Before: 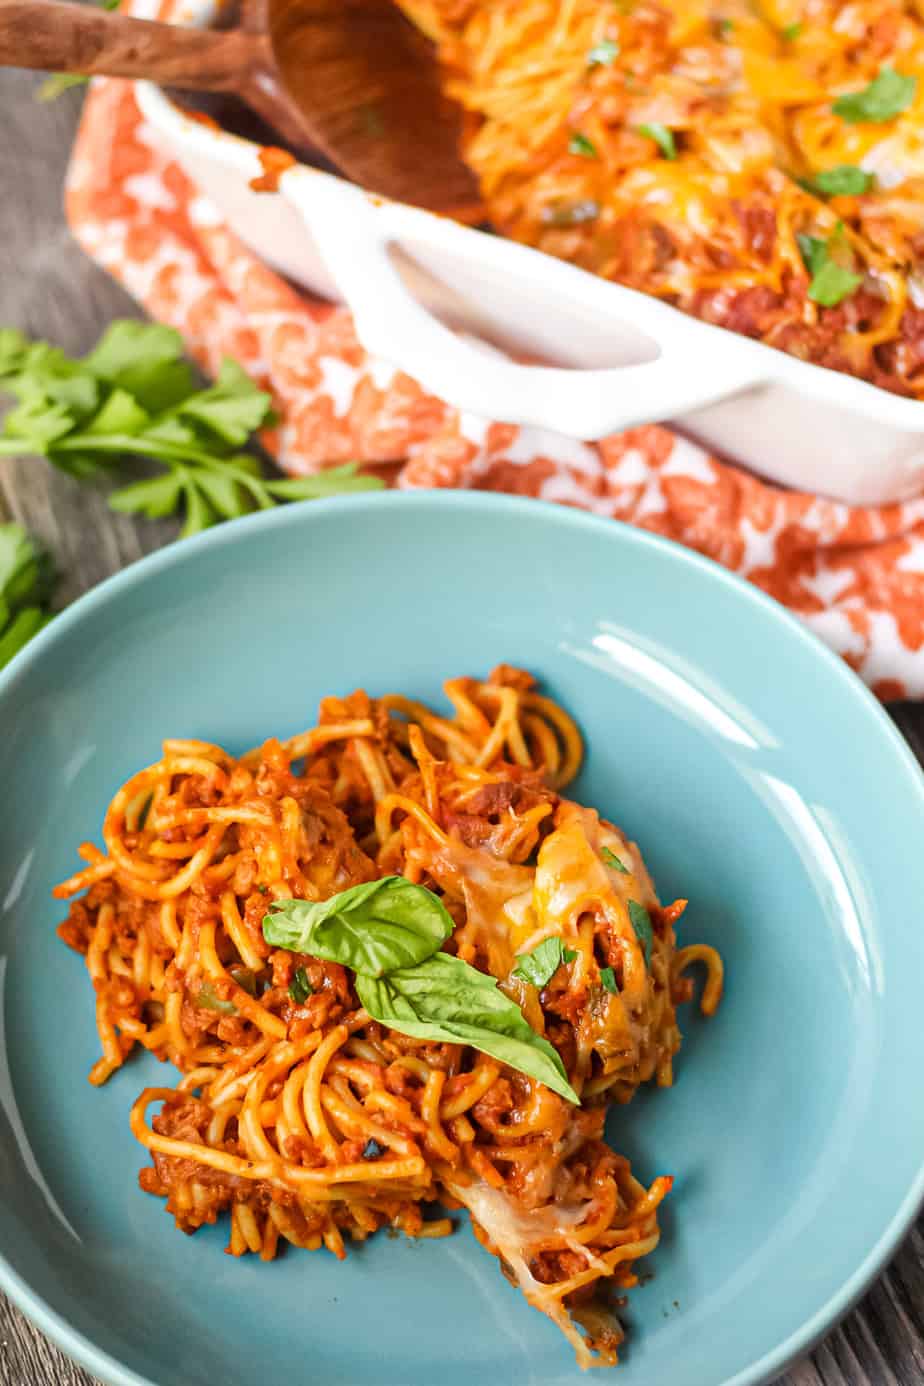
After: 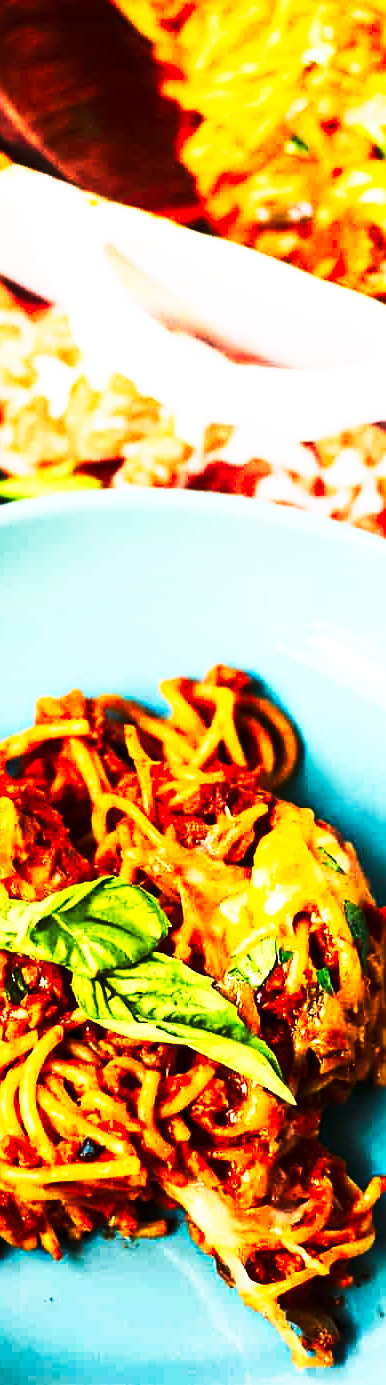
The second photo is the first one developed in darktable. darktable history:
crop: left 30.818%, right 27.299%
contrast brightness saturation: contrast 0.397, brightness 0.1, saturation 0.205
sharpen: on, module defaults
tone curve: curves: ch0 [(0, 0) (0.56, 0.467) (0.846, 0.934) (1, 1)], preserve colors none
